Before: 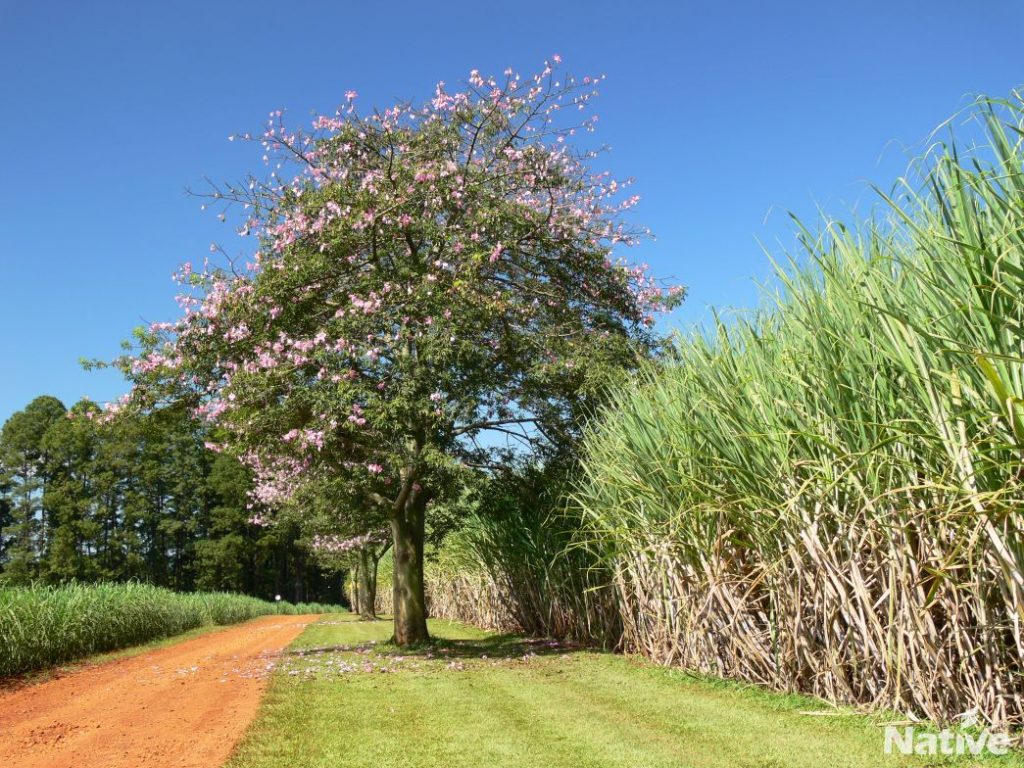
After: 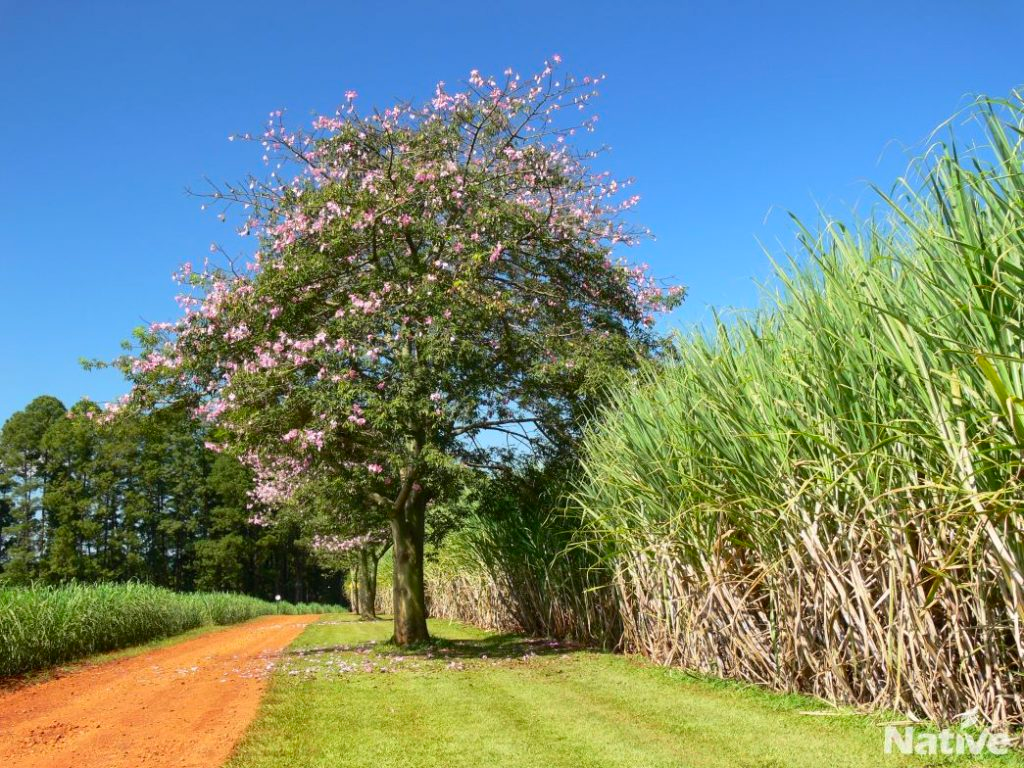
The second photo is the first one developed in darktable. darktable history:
contrast brightness saturation: saturation 0.184
